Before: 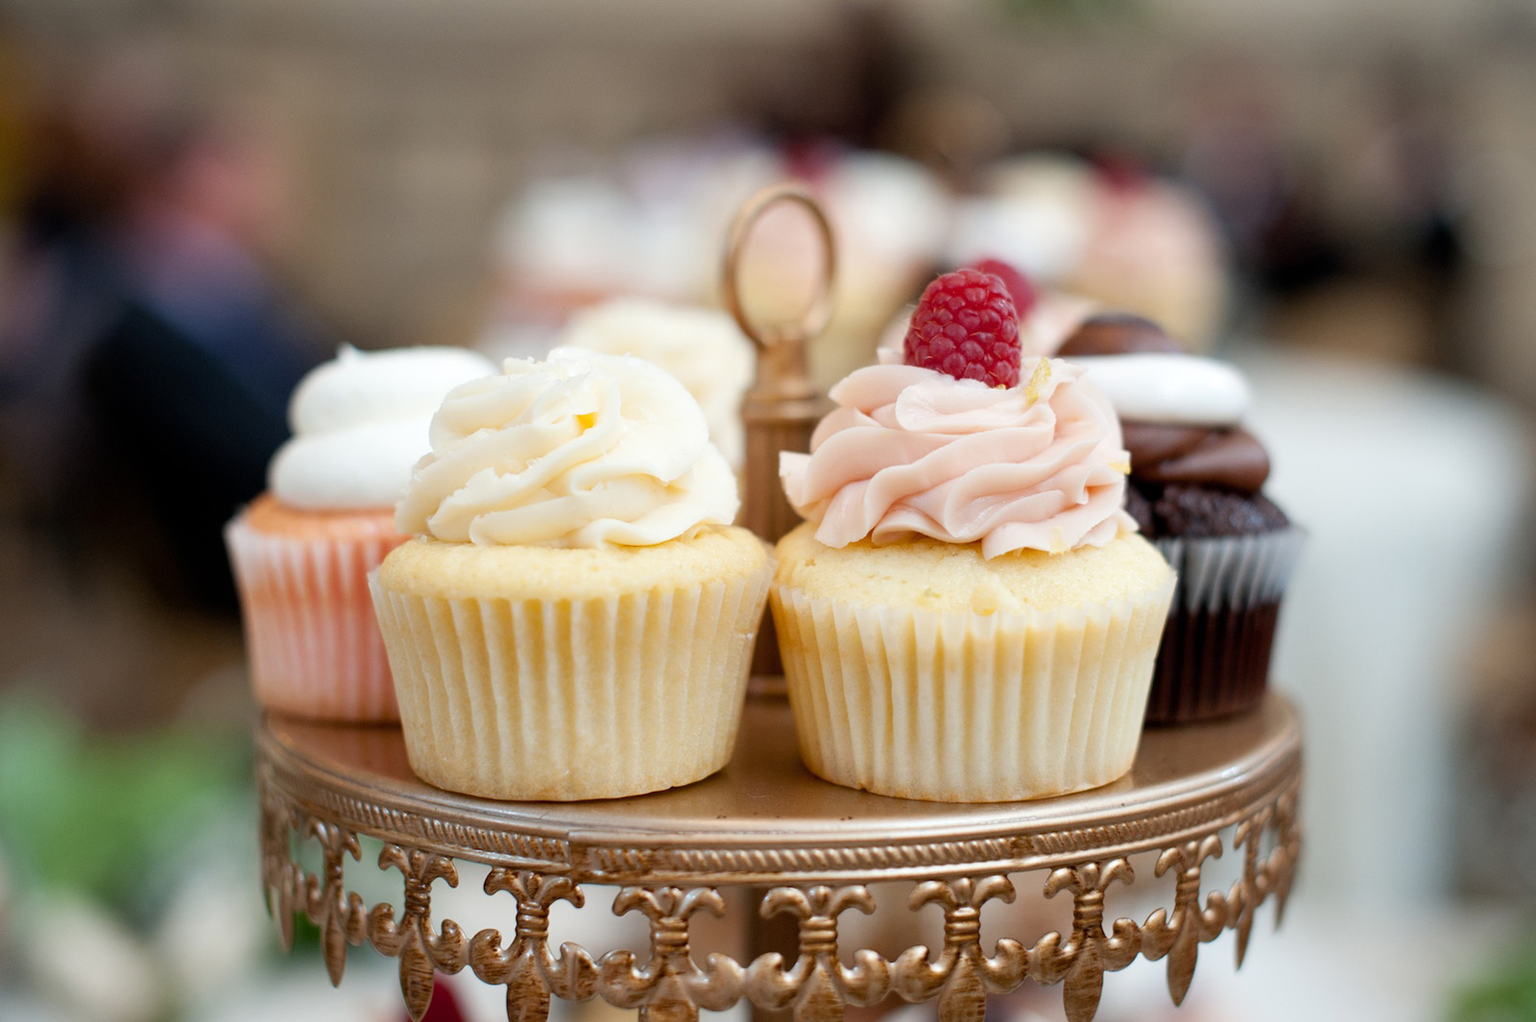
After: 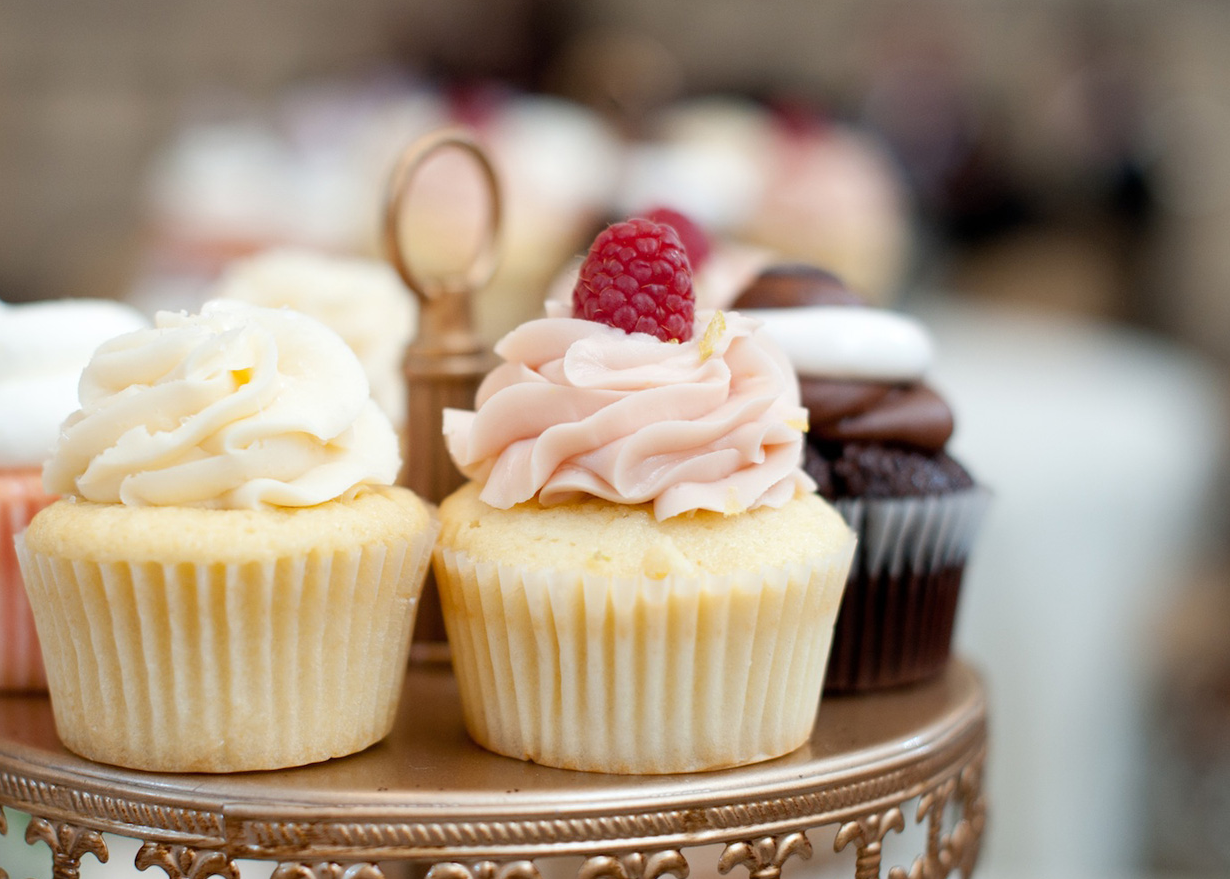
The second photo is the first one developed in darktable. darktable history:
crop: left 23.065%, top 5.856%, bottom 11.553%
